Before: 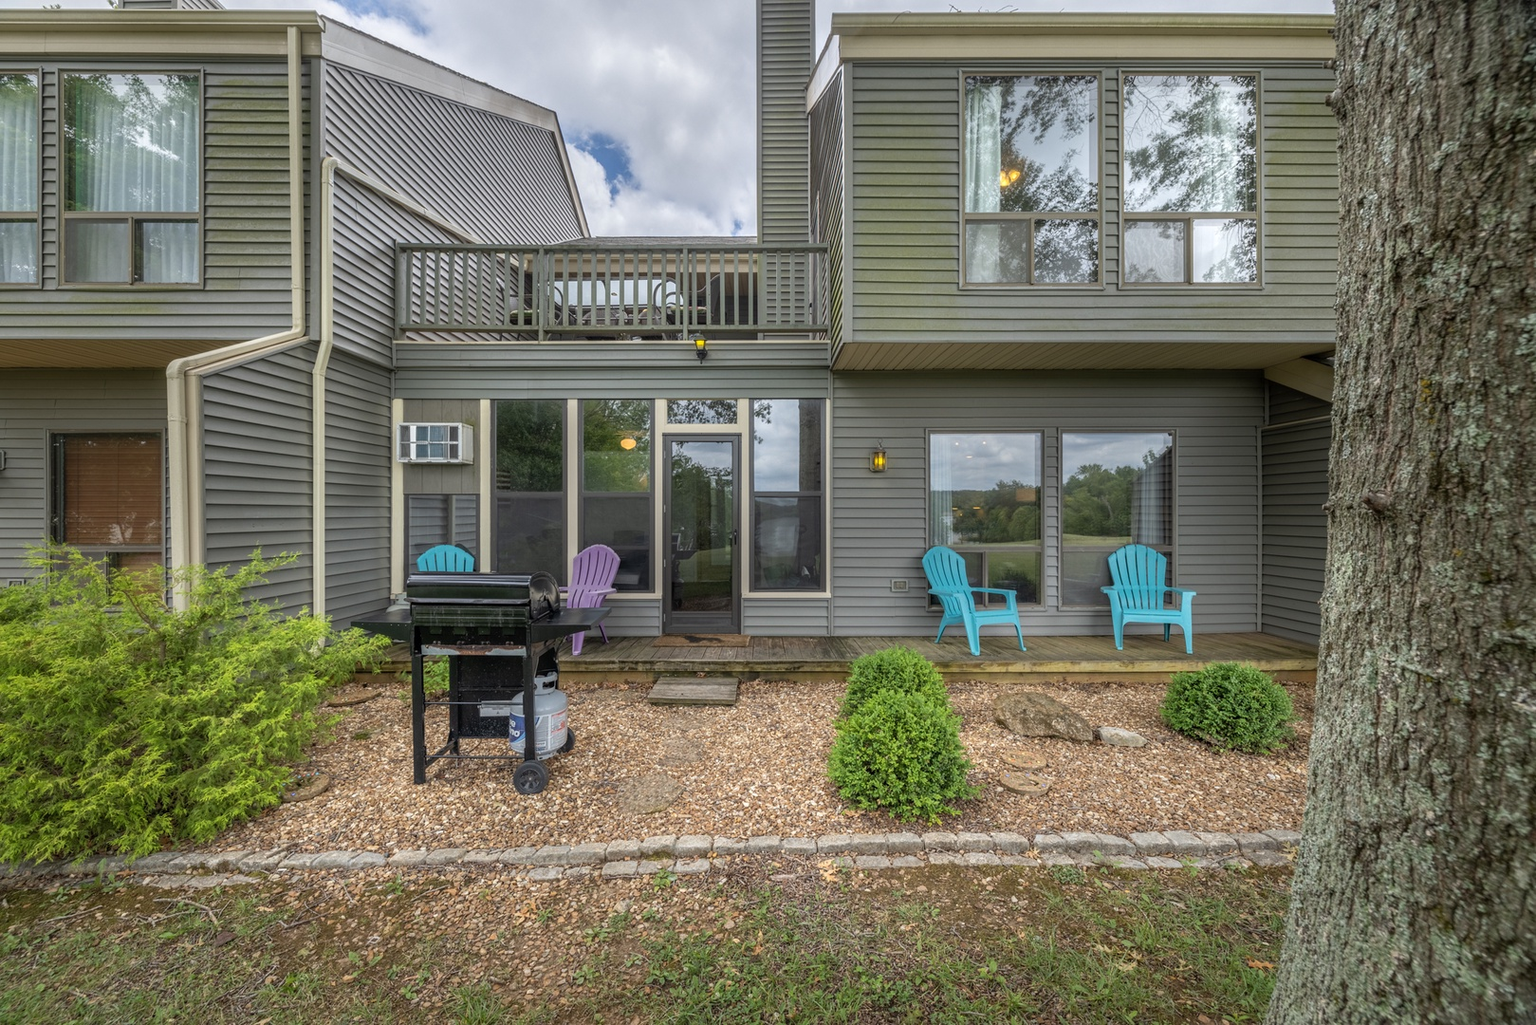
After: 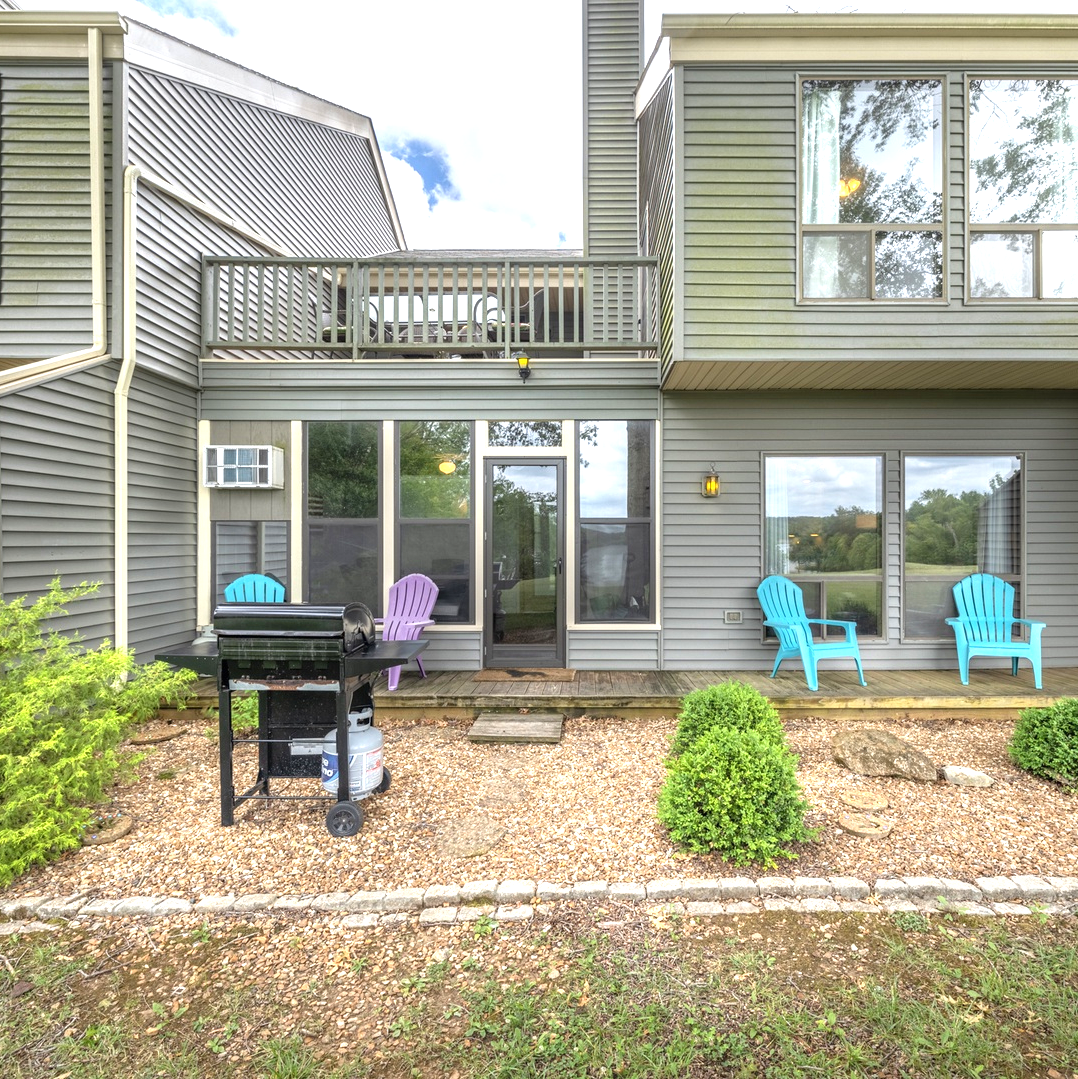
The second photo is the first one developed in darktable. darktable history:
crop and rotate: left 13.341%, right 20.035%
exposure: black level correction 0, exposure 1.107 EV, compensate highlight preservation false
